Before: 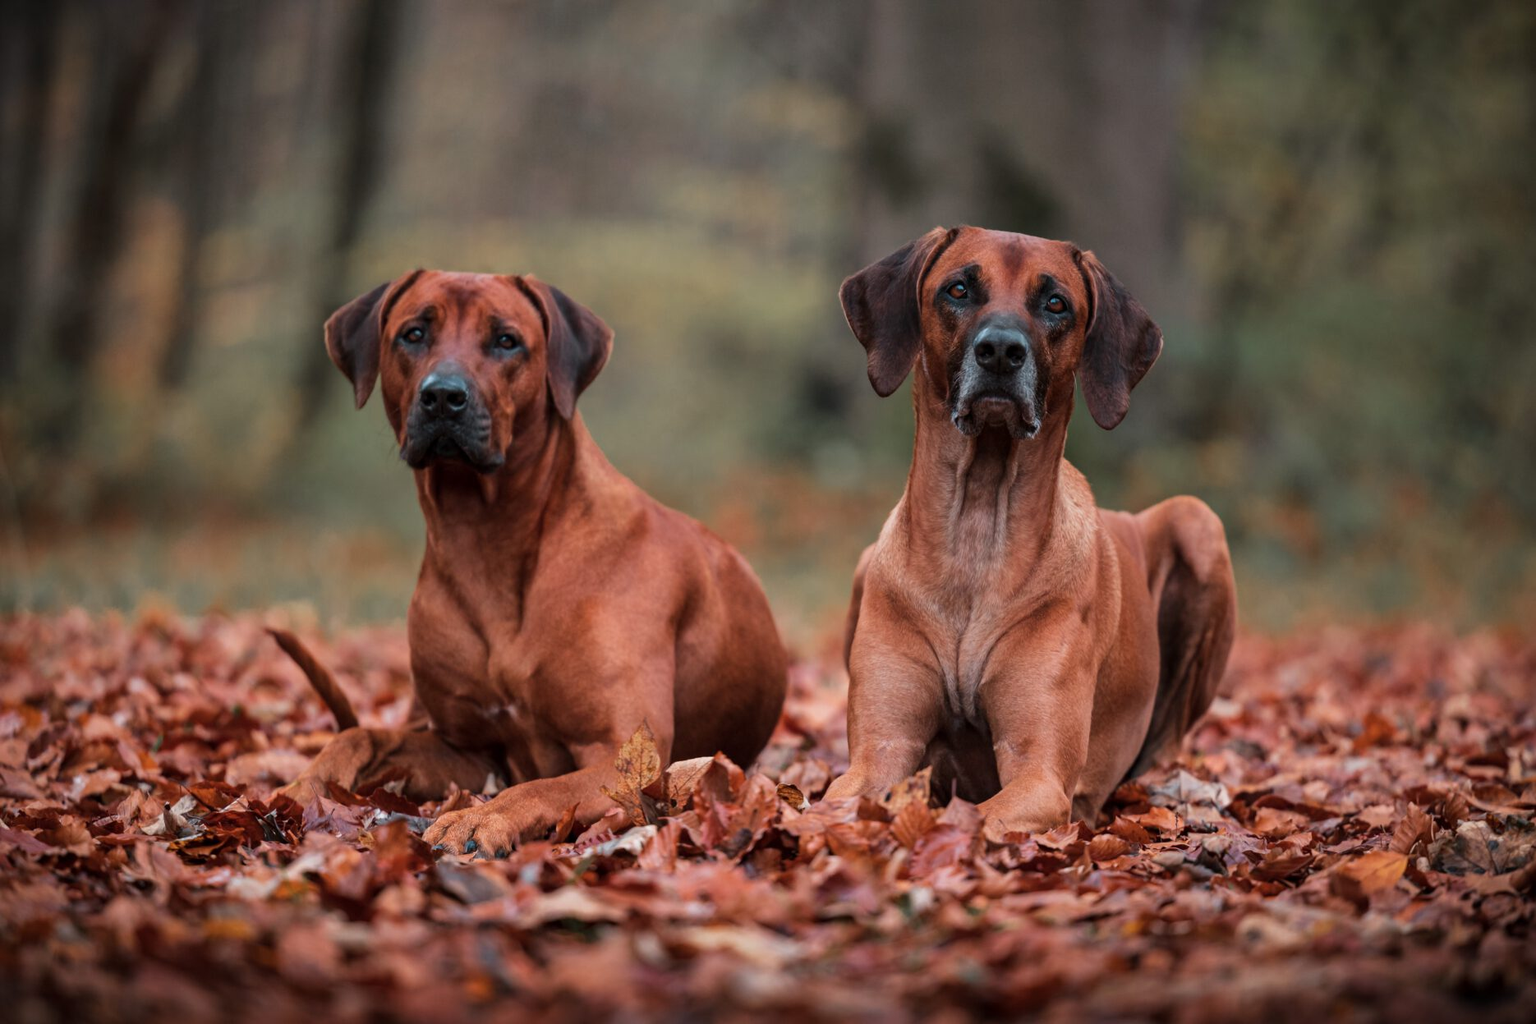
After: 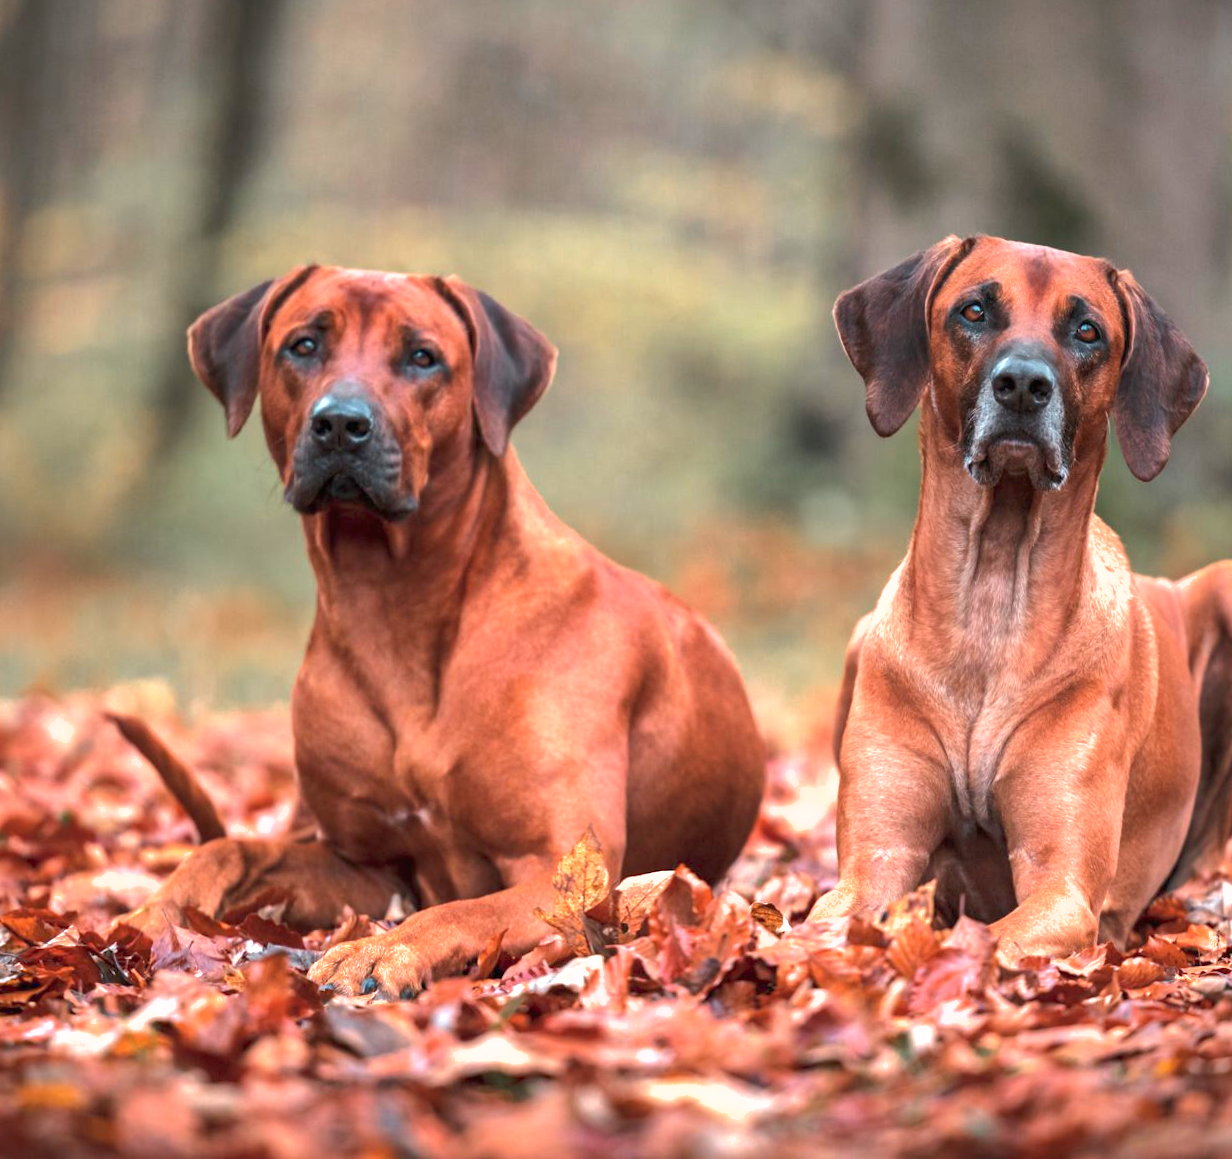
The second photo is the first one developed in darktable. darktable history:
exposure: black level correction 0, exposure 1.379 EV, compensate exposure bias true, compensate highlight preservation false
crop and rotate: left 13.342%, right 19.991%
rotate and perspective: rotation 0.679°, lens shift (horizontal) 0.136, crop left 0.009, crop right 0.991, crop top 0.078, crop bottom 0.95
shadows and highlights: on, module defaults
